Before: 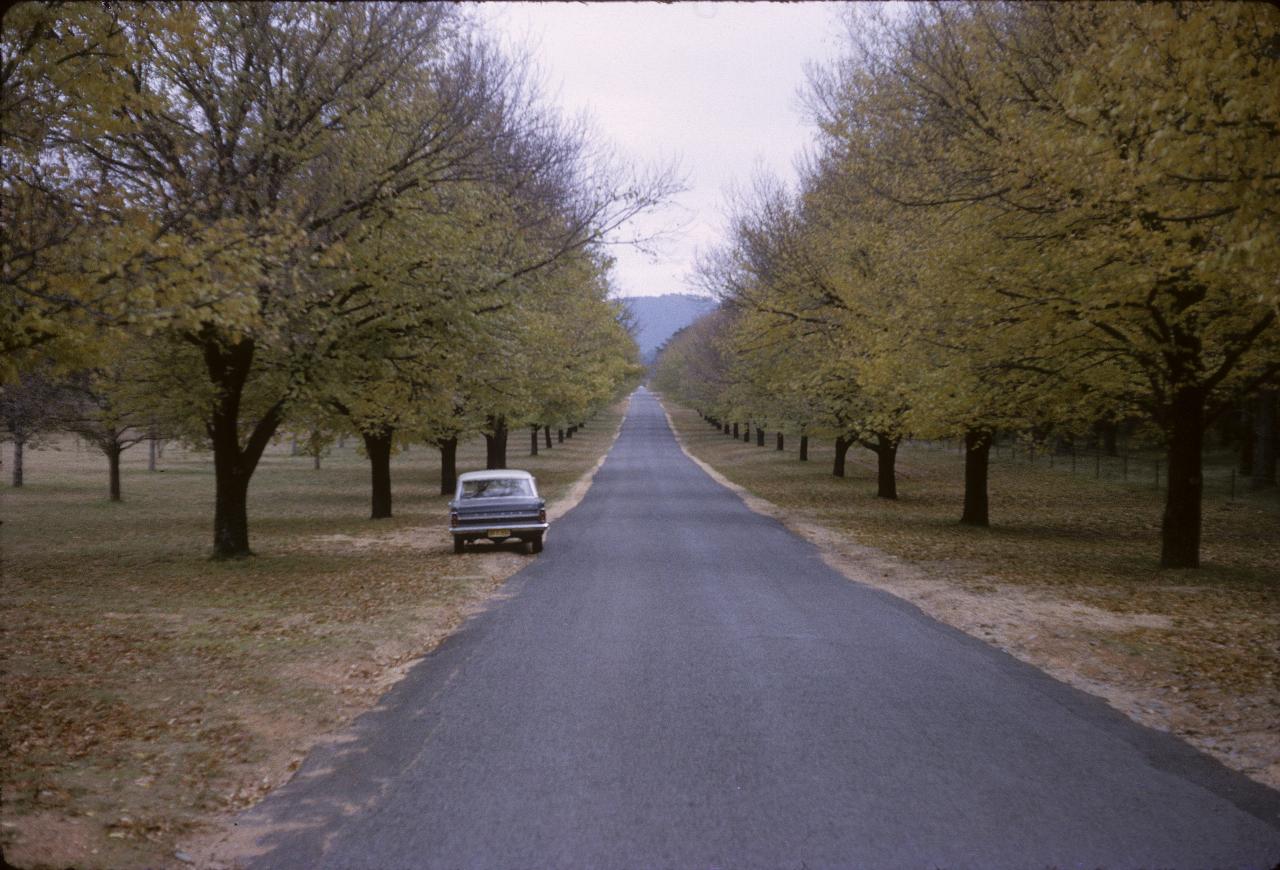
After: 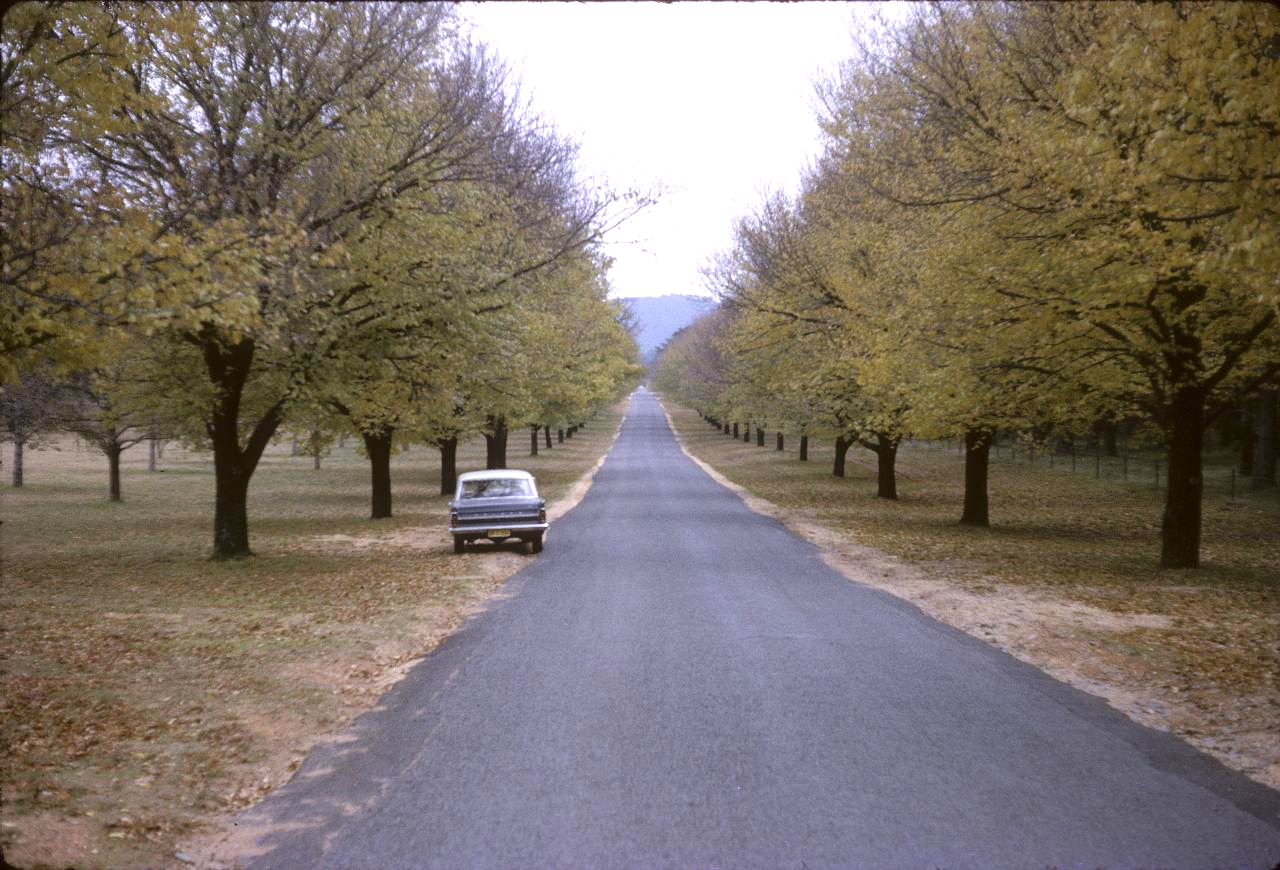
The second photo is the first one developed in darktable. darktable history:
exposure: exposure 0.805 EV, compensate highlight preservation false
tone equalizer: edges refinement/feathering 500, mask exposure compensation -1.57 EV, preserve details no
